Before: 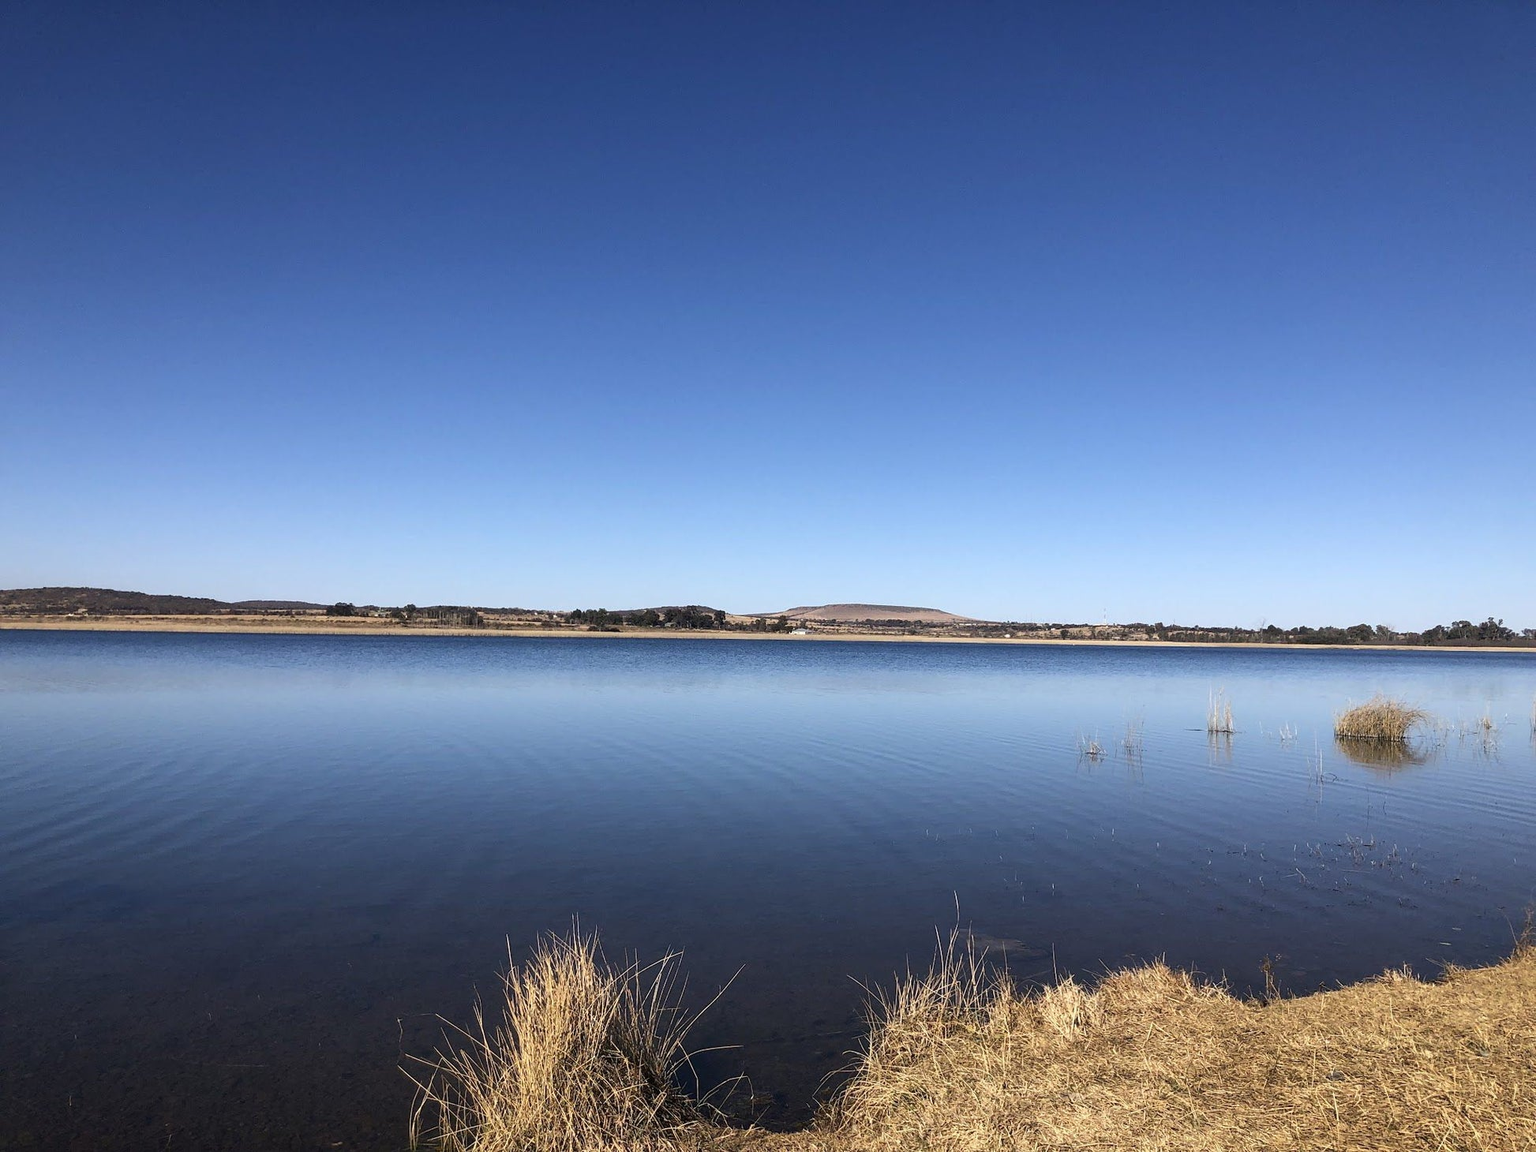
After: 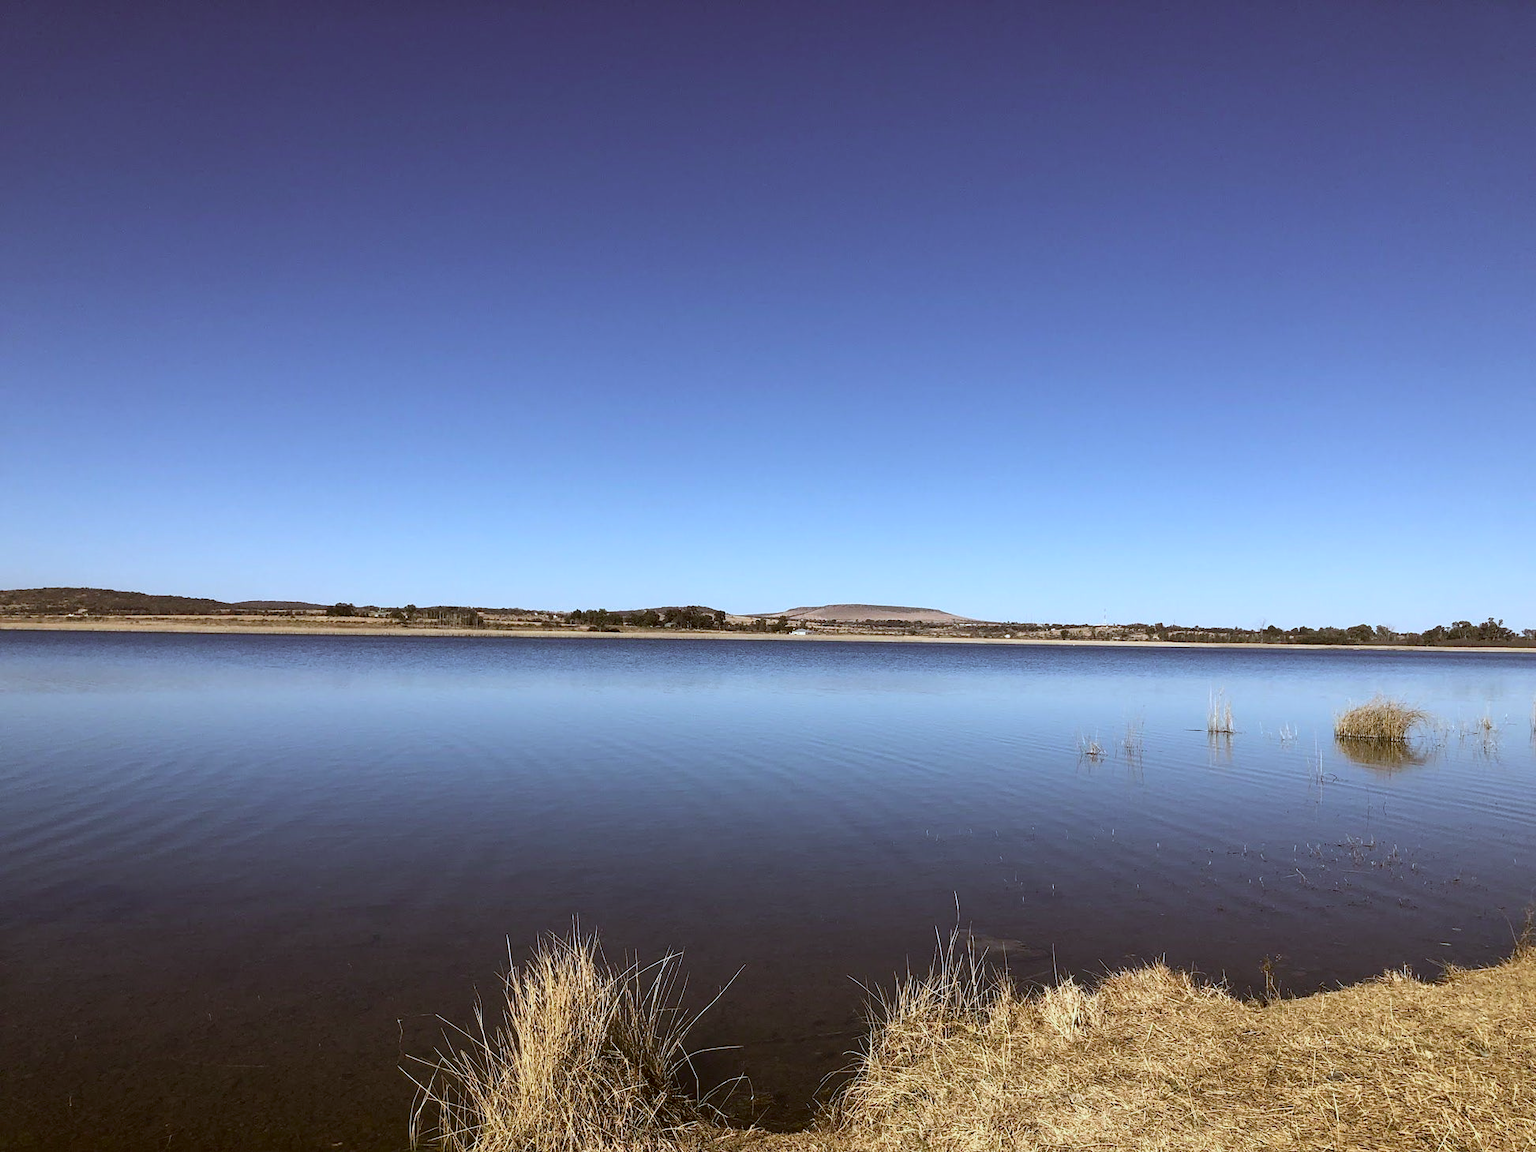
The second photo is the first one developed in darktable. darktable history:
color calibration: illuminant custom, x 0.368, y 0.373, temperature 4330.32 K
color correction: highlights a* -0.482, highlights b* 0.161, shadows a* 4.66, shadows b* 20.72
